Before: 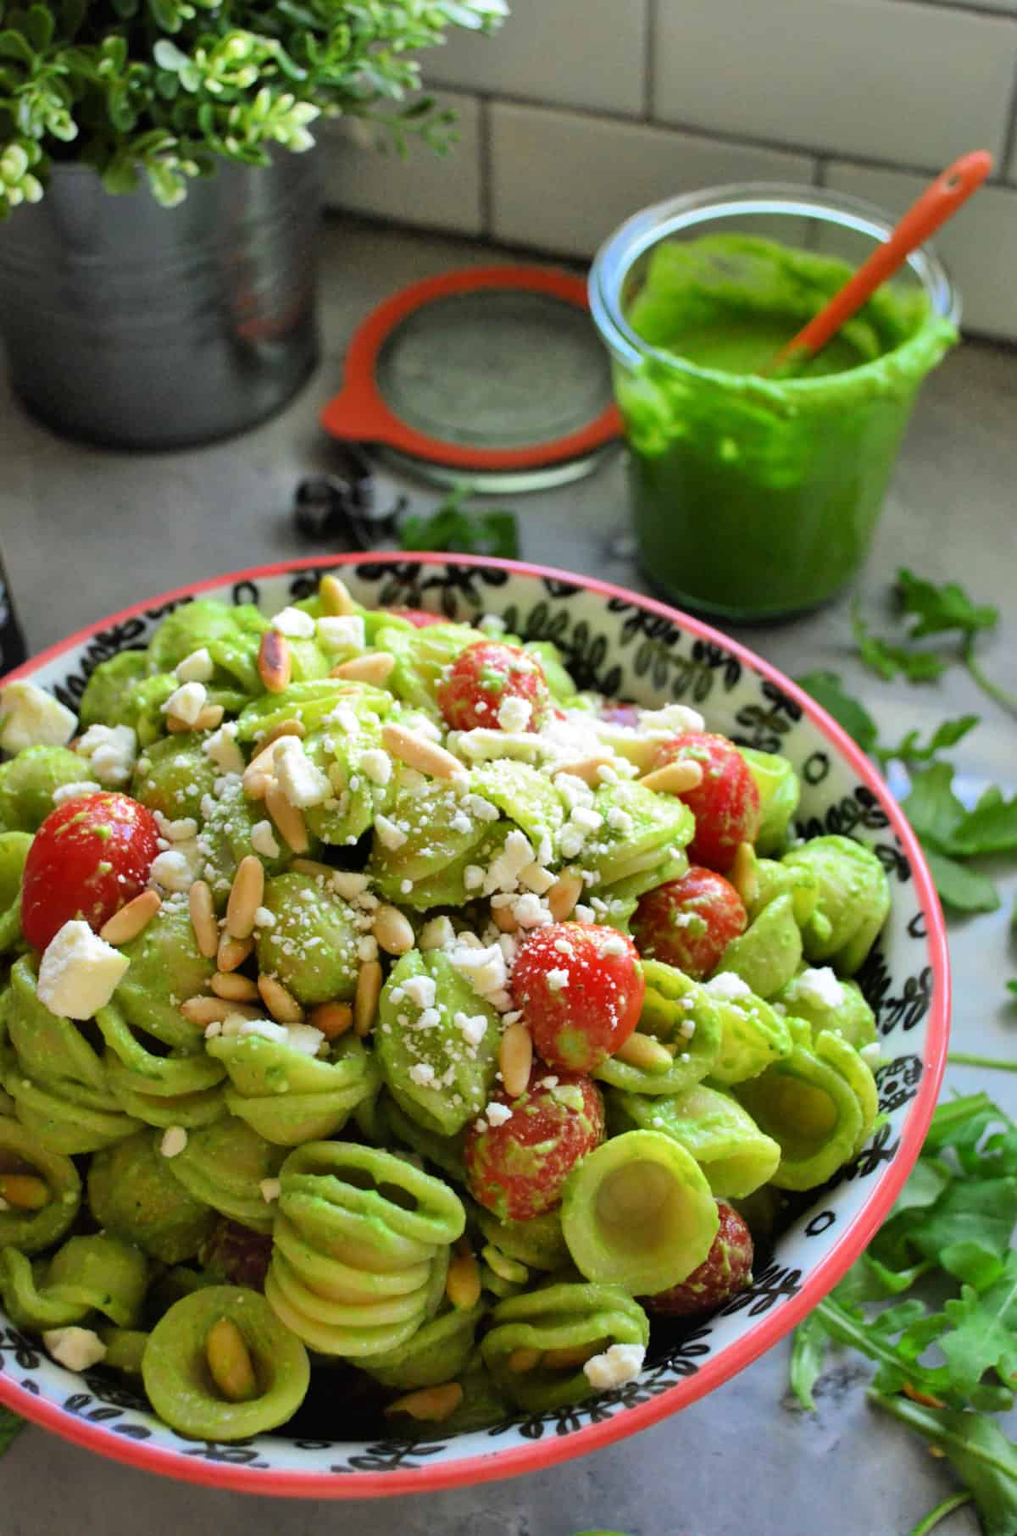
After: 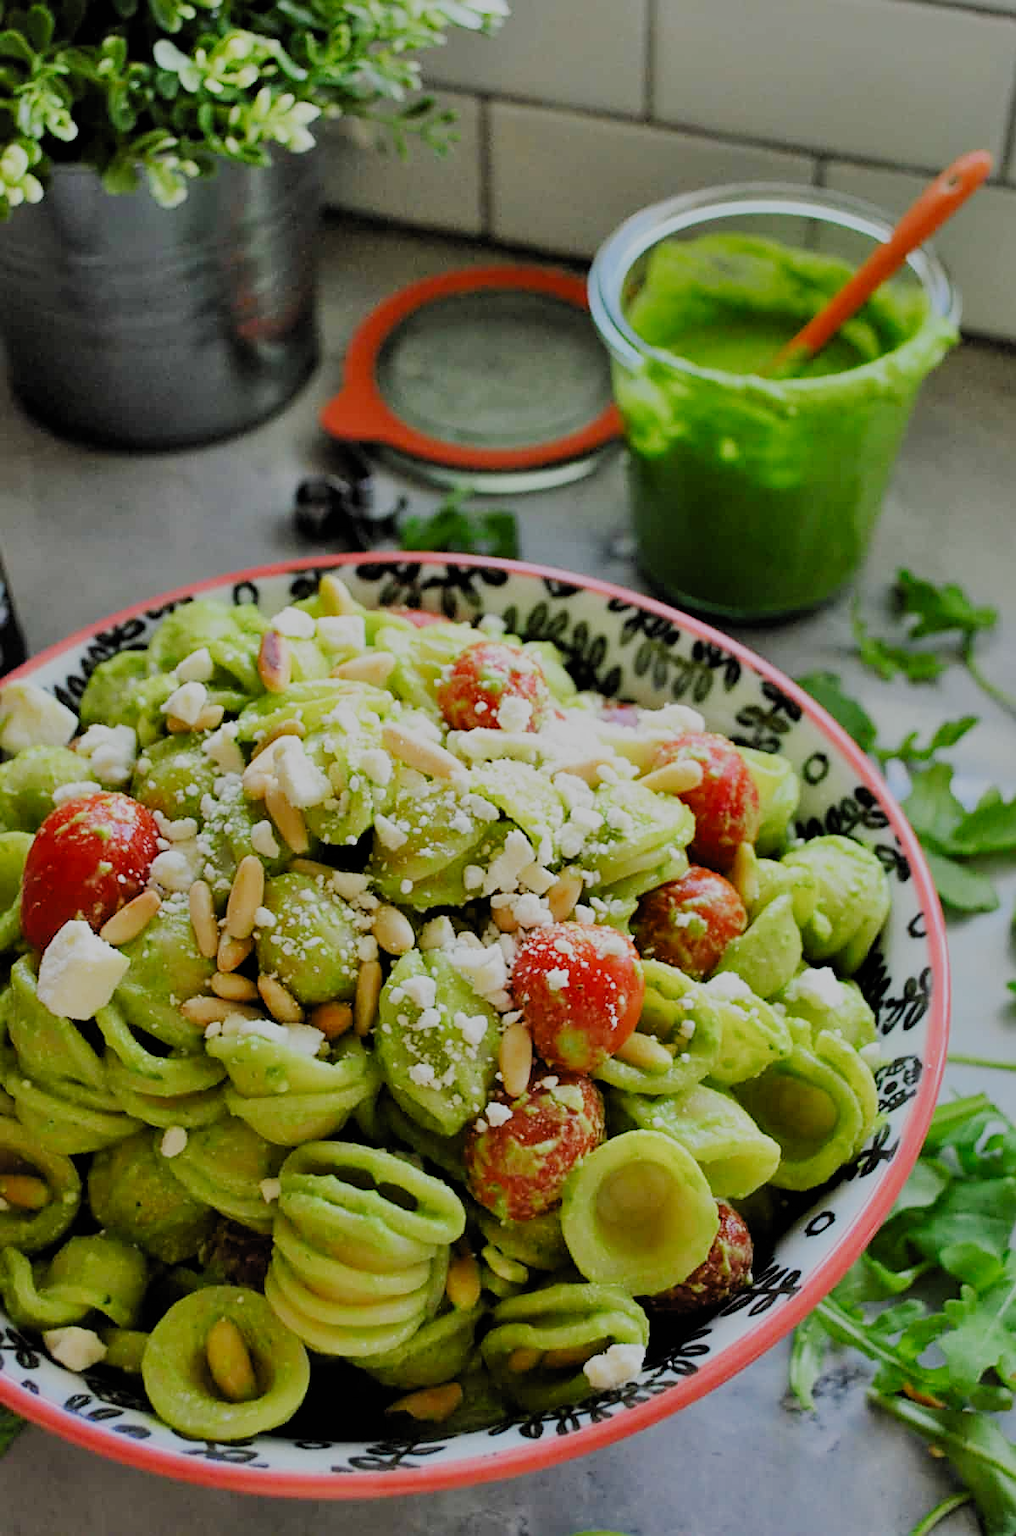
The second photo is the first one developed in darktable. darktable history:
shadows and highlights: shadows 36.86, highlights -27.1, soften with gaussian
filmic rgb: black relative exposure -6.17 EV, white relative exposure 6.96 EV, hardness 2.27, preserve chrominance no, color science v5 (2021), contrast in shadows safe, contrast in highlights safe
sharpen: amount 0.498
